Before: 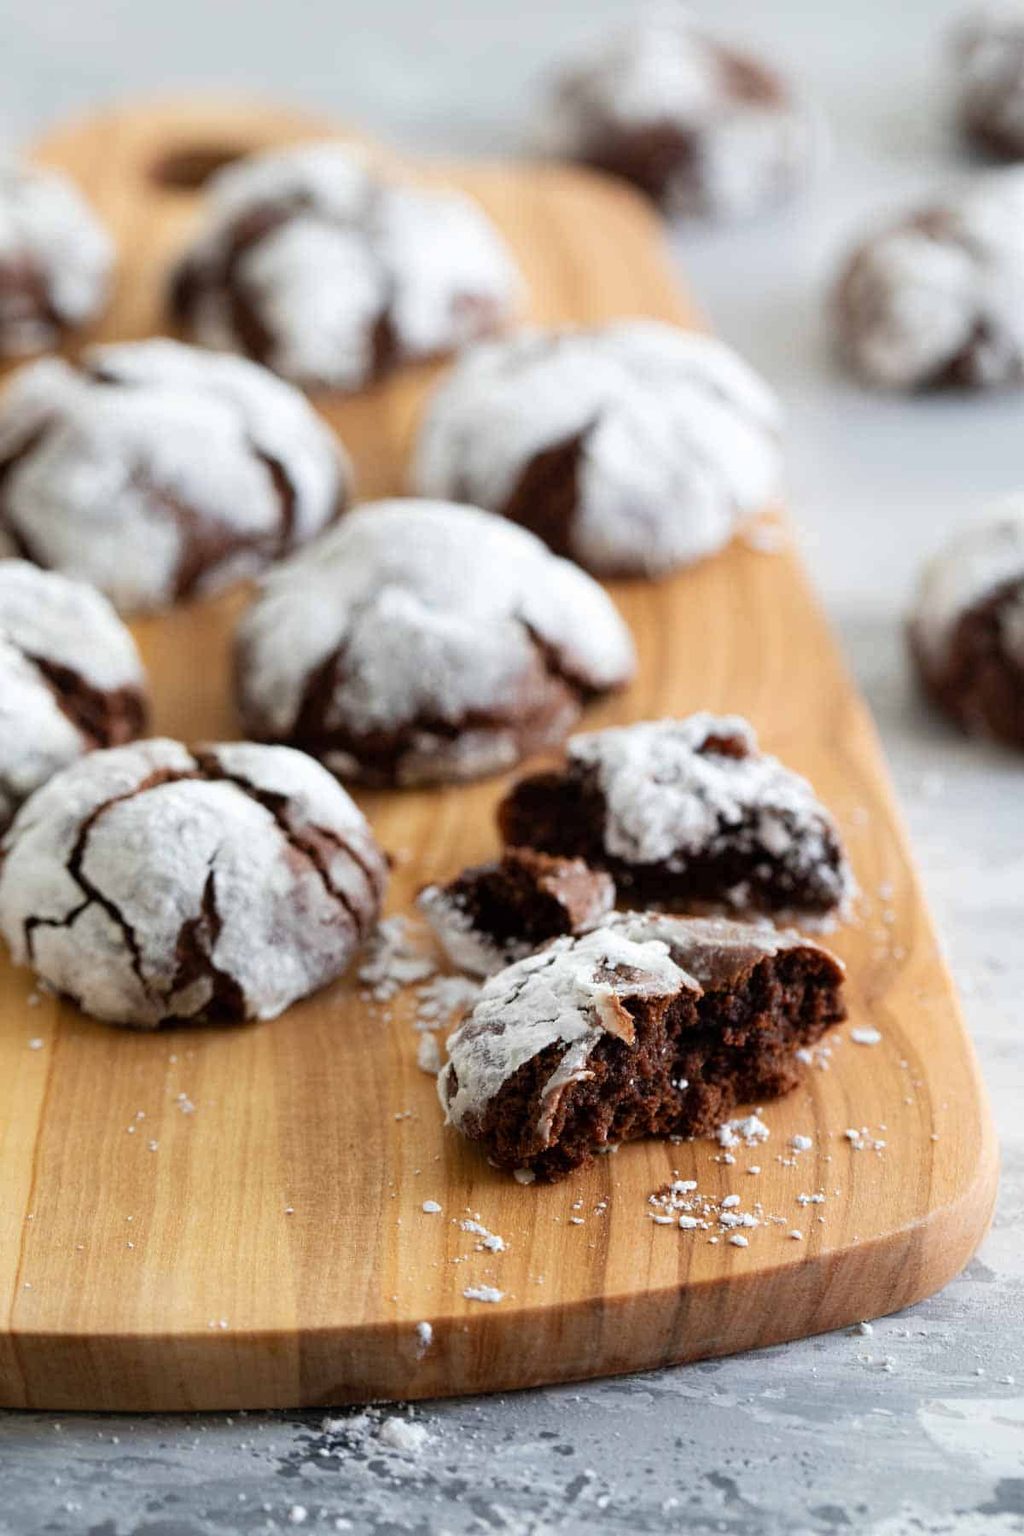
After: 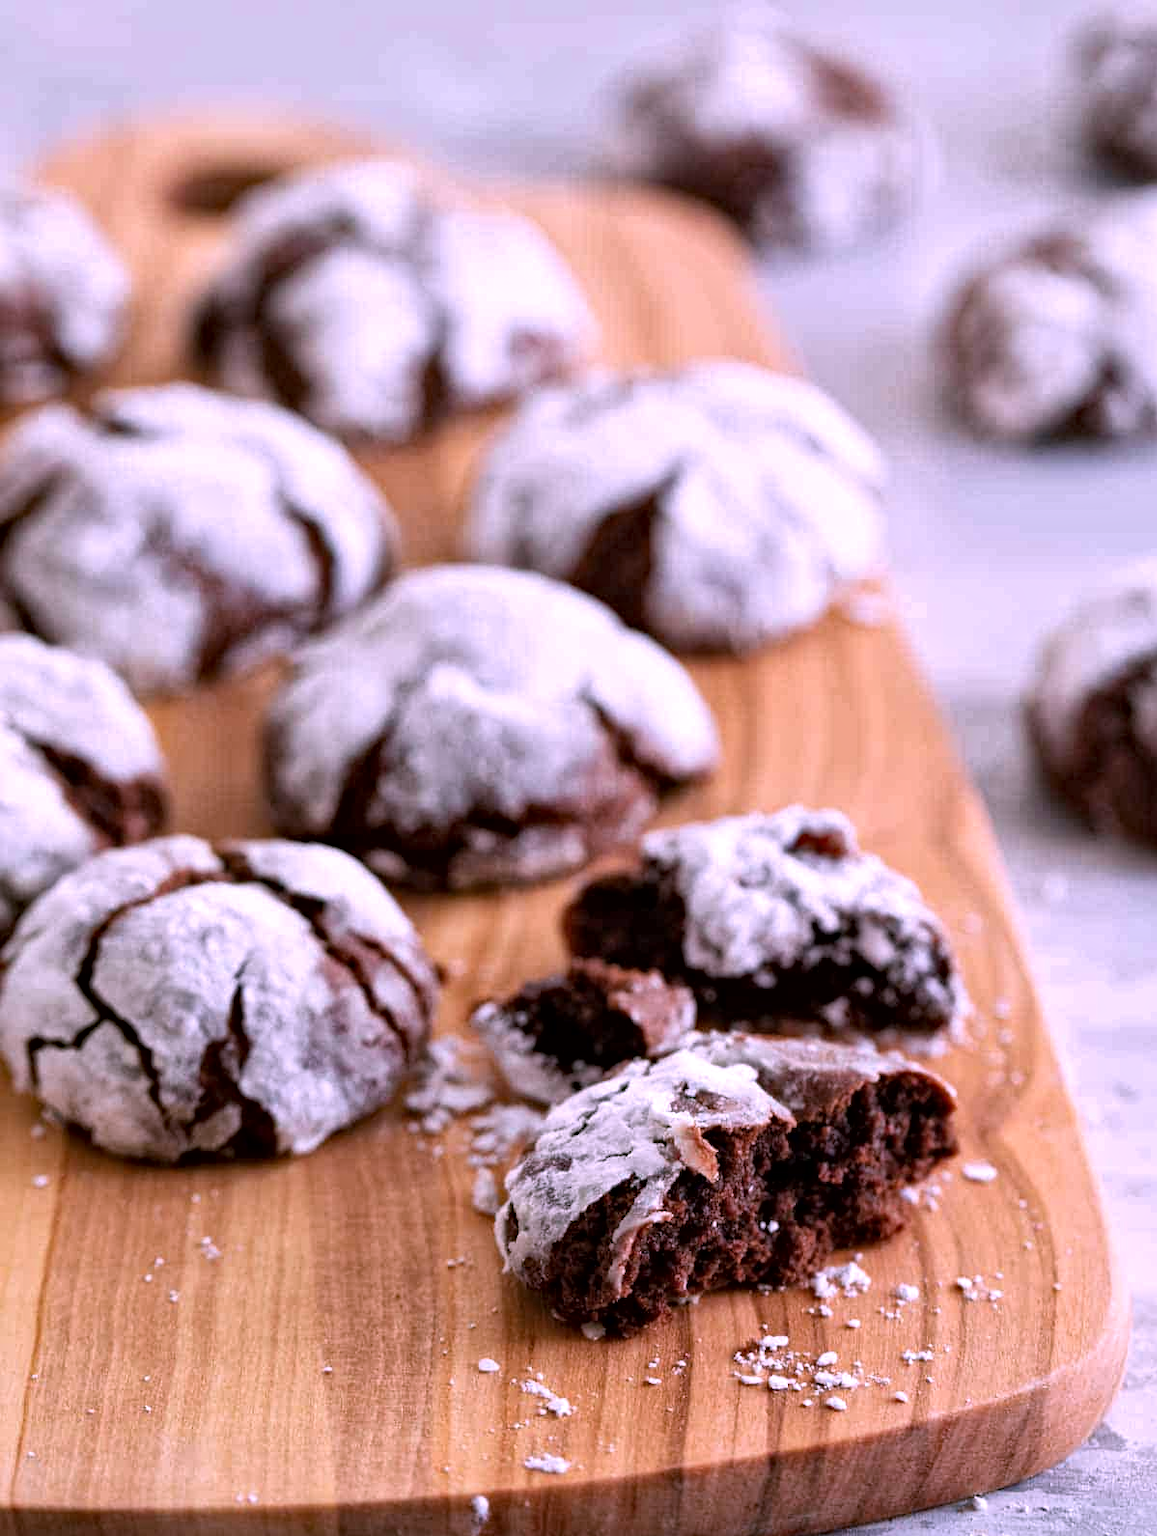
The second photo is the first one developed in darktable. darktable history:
haze removal: strength 0.244, distance 0.255, compatibility mode true, adaptive false
local contrast: mode bilateral grid, contrast 20, coarseness 21, detail 150%, midtone range 0.2
crop and rotate: top 0%, bottom 11.59%
color correction: highlights a* 16.04, highlights b* -20.02
